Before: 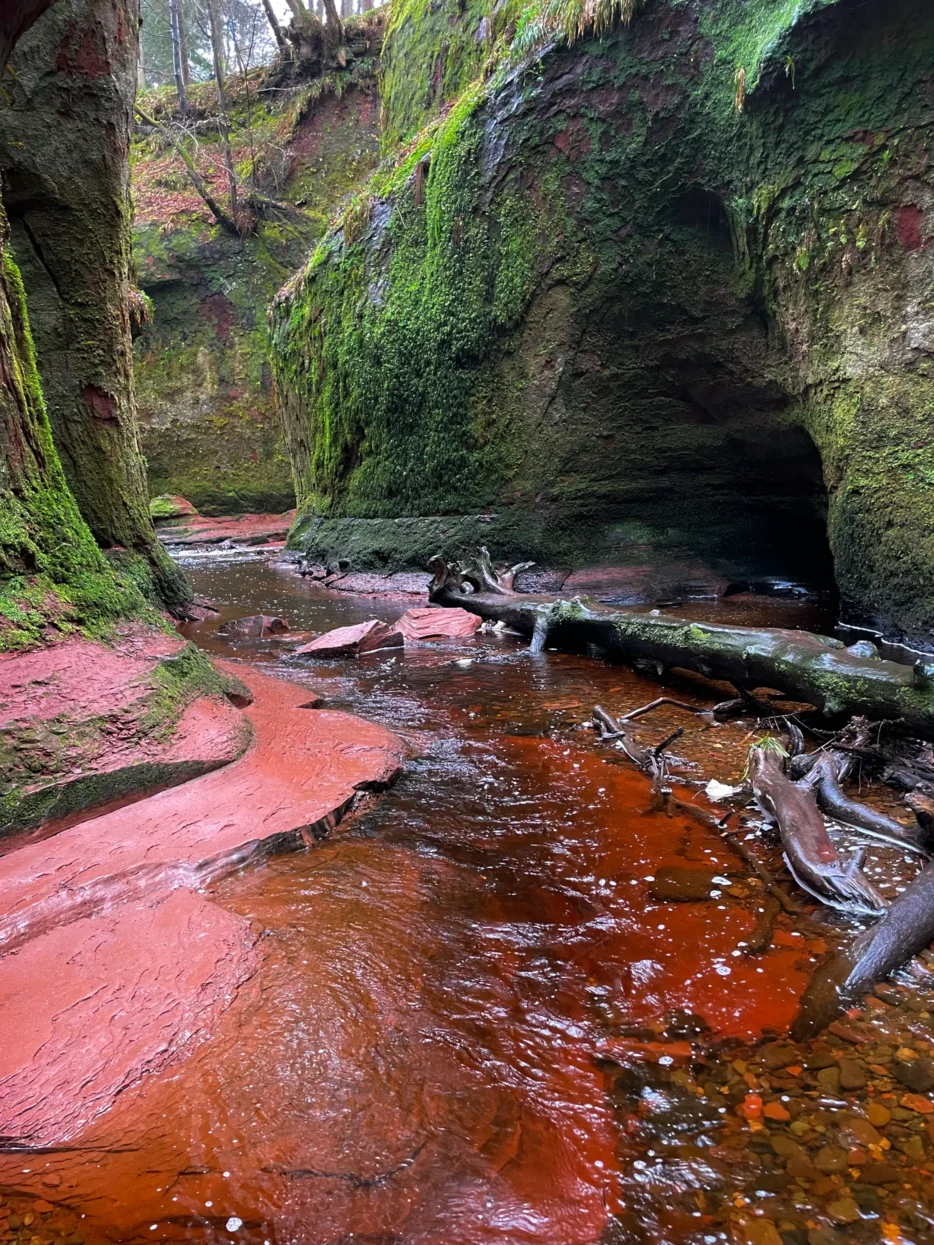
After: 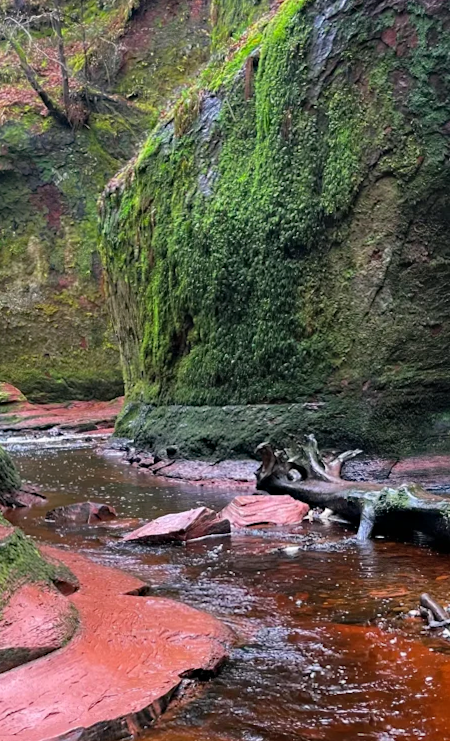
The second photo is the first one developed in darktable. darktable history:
shadows and highlights: soften with gaussian
crop: left 17.835%, top 7.675%, right 32.881%, bottom 32.213%
haze removal: compatibility mode true, adaptive false
rotate and perspective: rotation 0.226°, lens shift (vertical) -0.042, crop left 0.023, crop right 0.982, crop top 0.006, crop bottom 0.994
